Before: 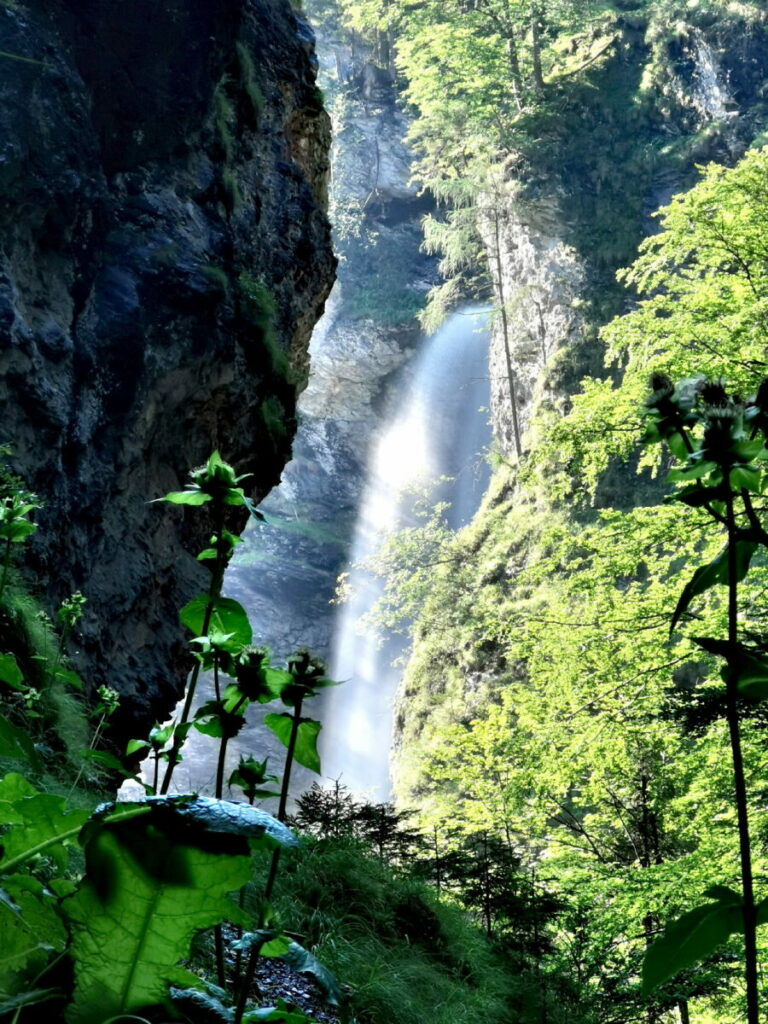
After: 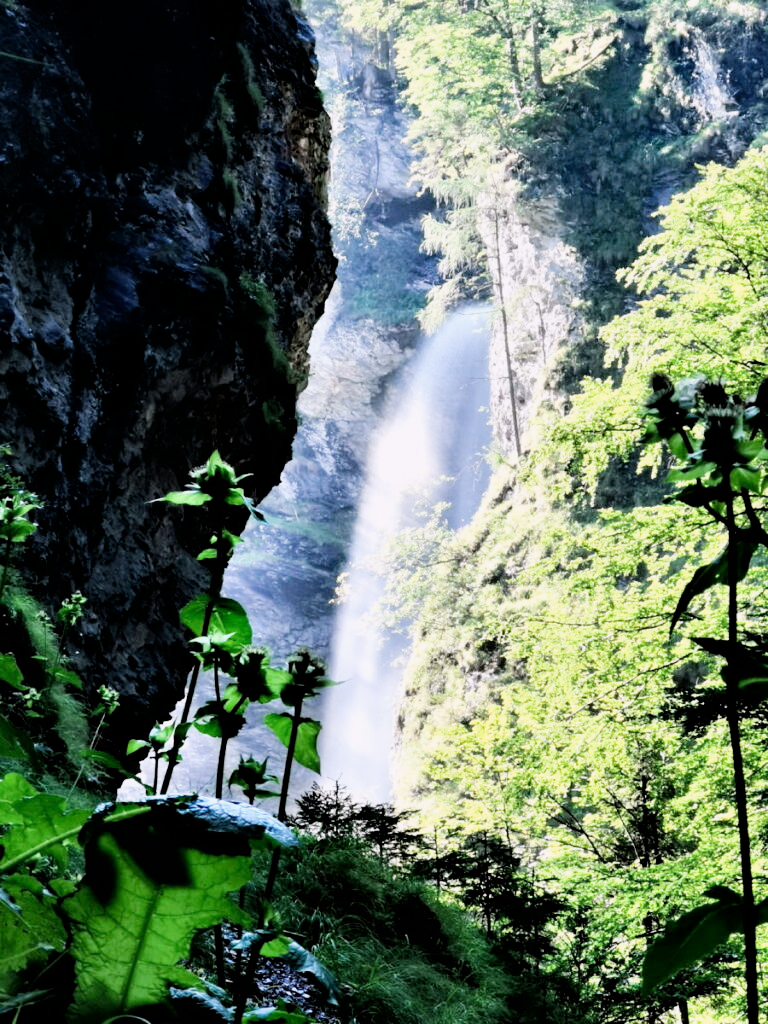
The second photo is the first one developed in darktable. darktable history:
filmic rgb: black relative exposure -5 EV, hardness 2.88, contrast 1.3, highlights saturation mix -30%
exposure: black level correction 0, exposure 0.7 EV, compensate exposure bias true, compensate highlight preservation false
white balance: red 1.05, blue 1.072
